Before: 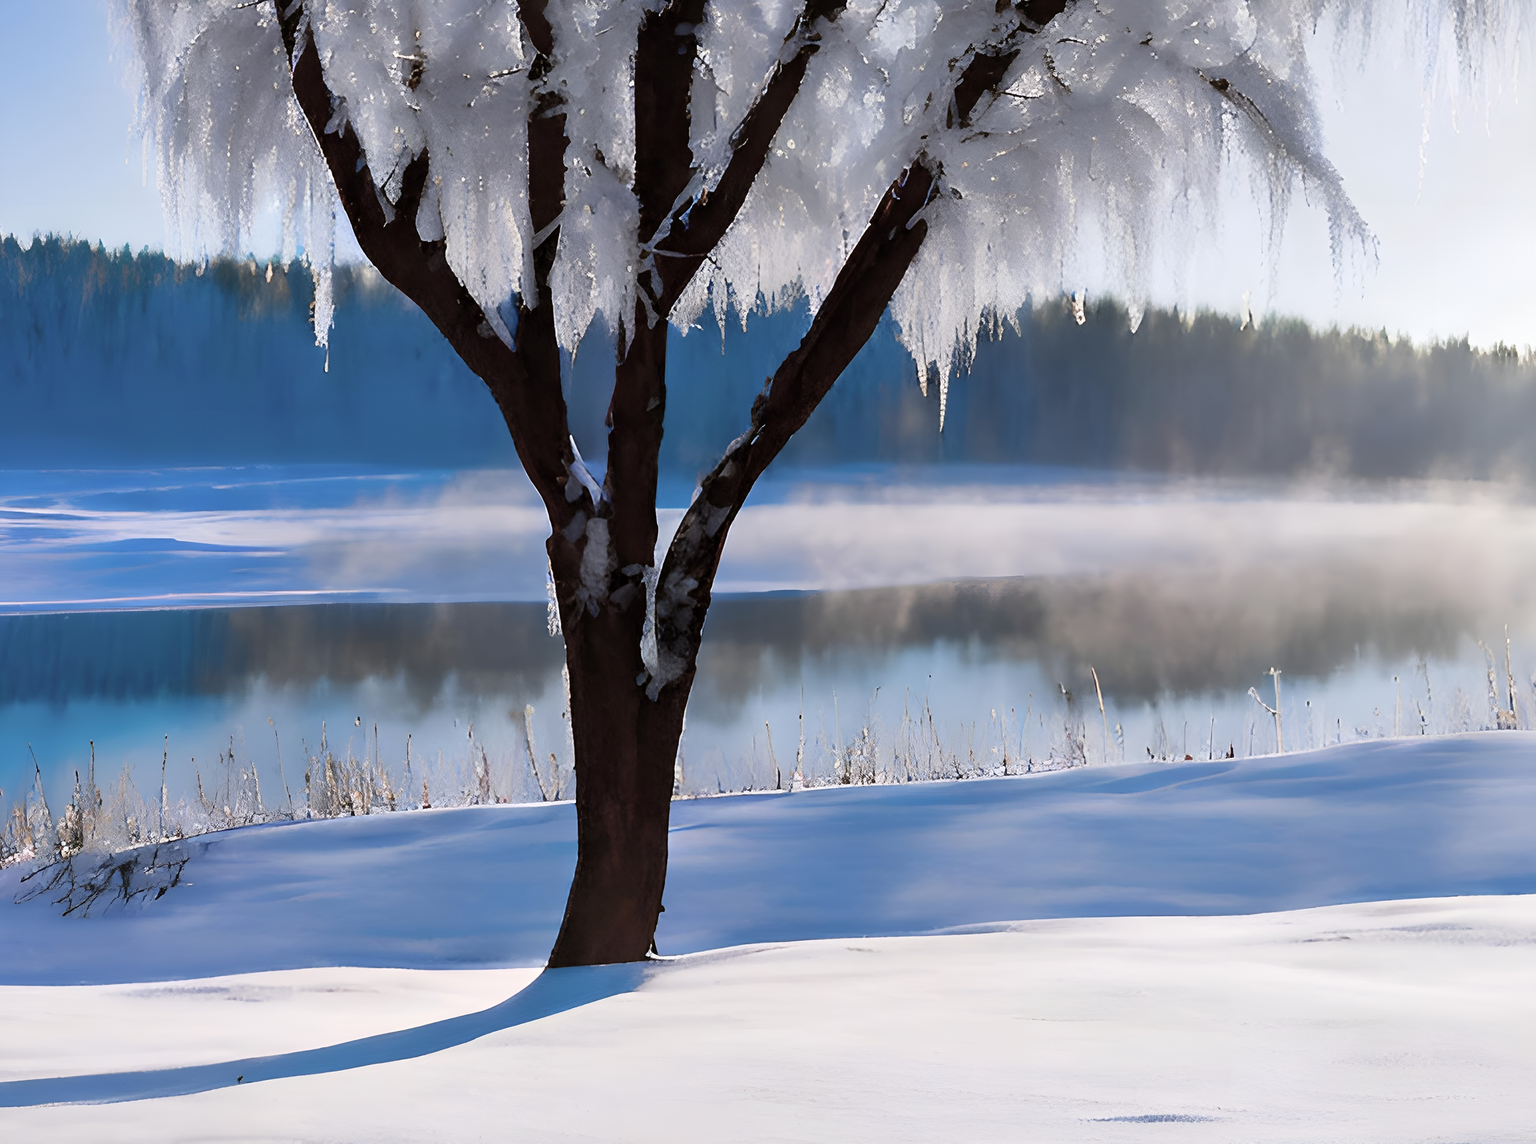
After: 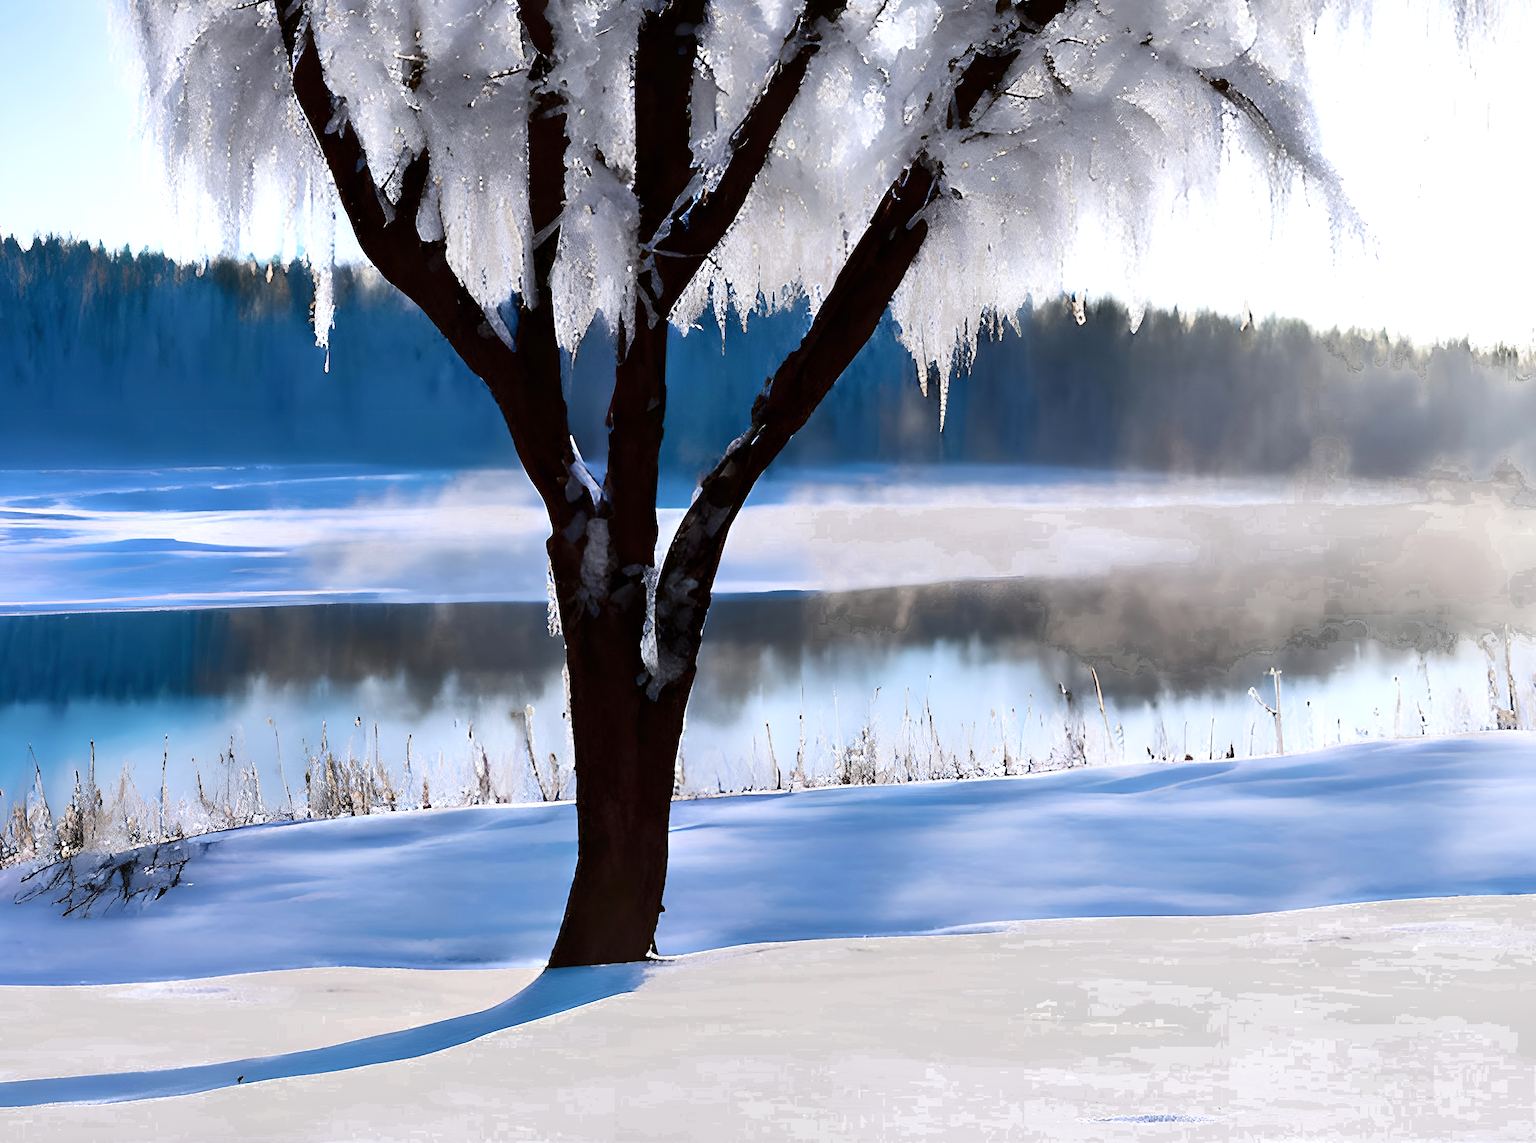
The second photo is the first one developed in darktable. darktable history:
color zones: curves: ch0 [(0.068, 0.464) (0.25, 0.5) (0.48, 0.508) (0.75, 0.536) (0.886, 0.476) (0.967, 0.456)]; ch1 [(0.066, 0.456) (0.25, 0.5) (0.616, 0.508) (0.746, 0.56) (0.934, 0.444)], process mode strong
contrast brightness saturation: contrast 0.279
